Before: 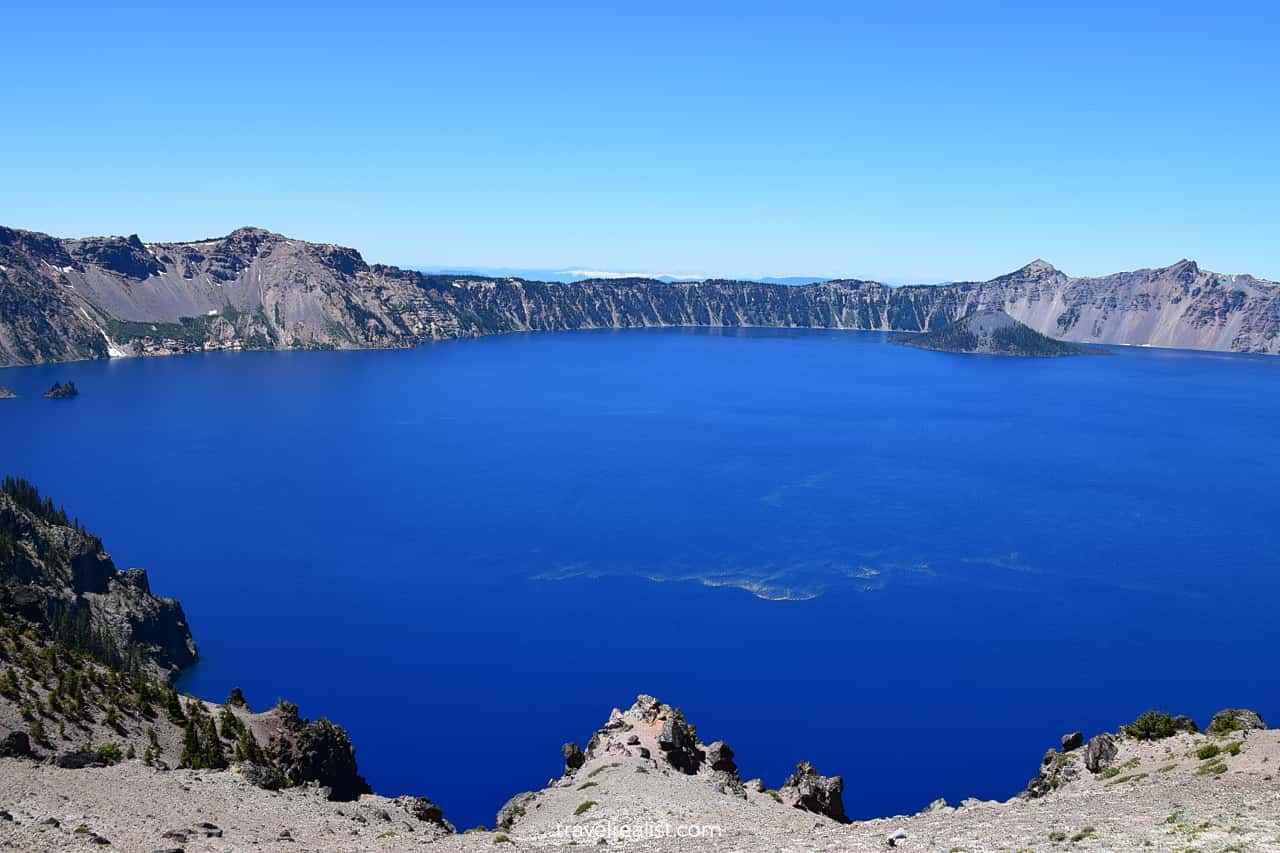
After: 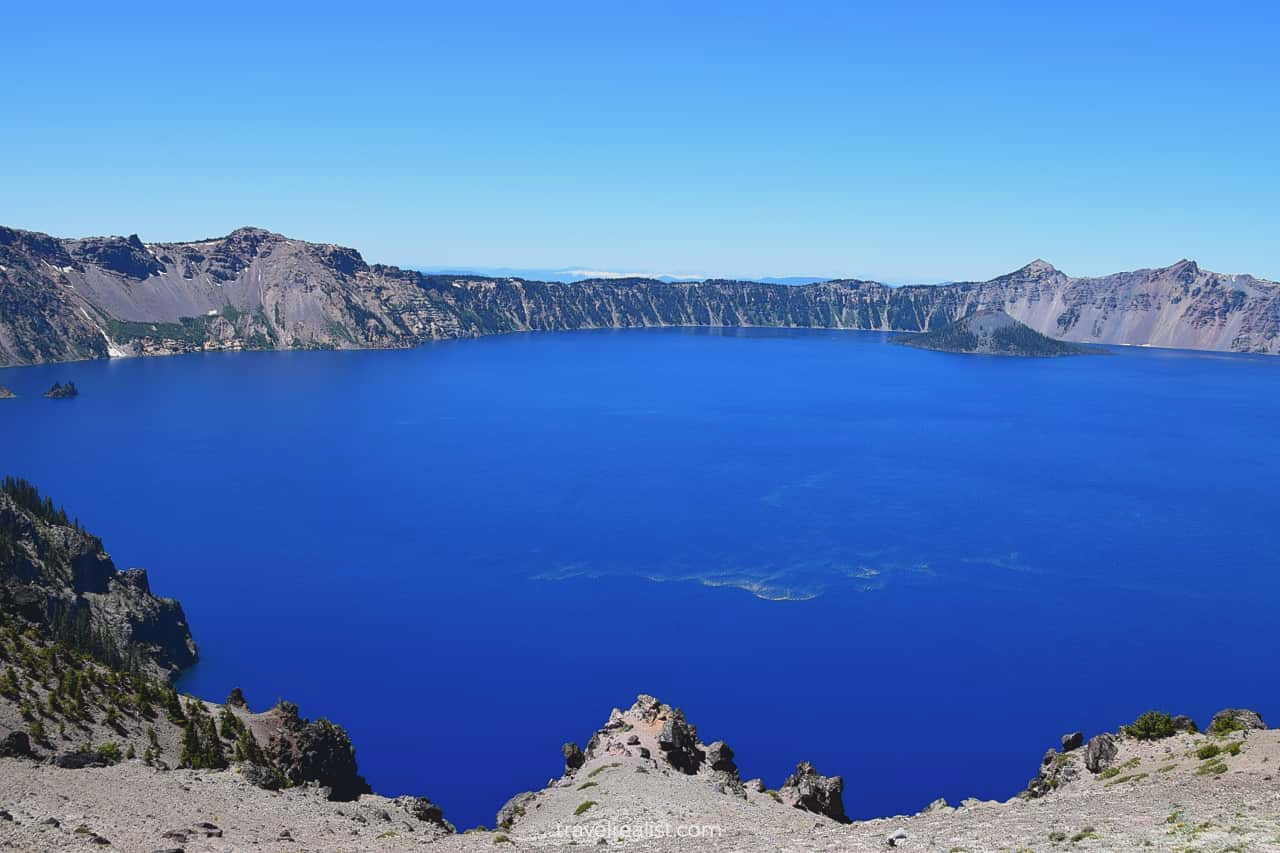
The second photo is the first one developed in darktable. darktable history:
exposure: compensate highlight preservation false
contrast brightness saturation: contrast -0.125
